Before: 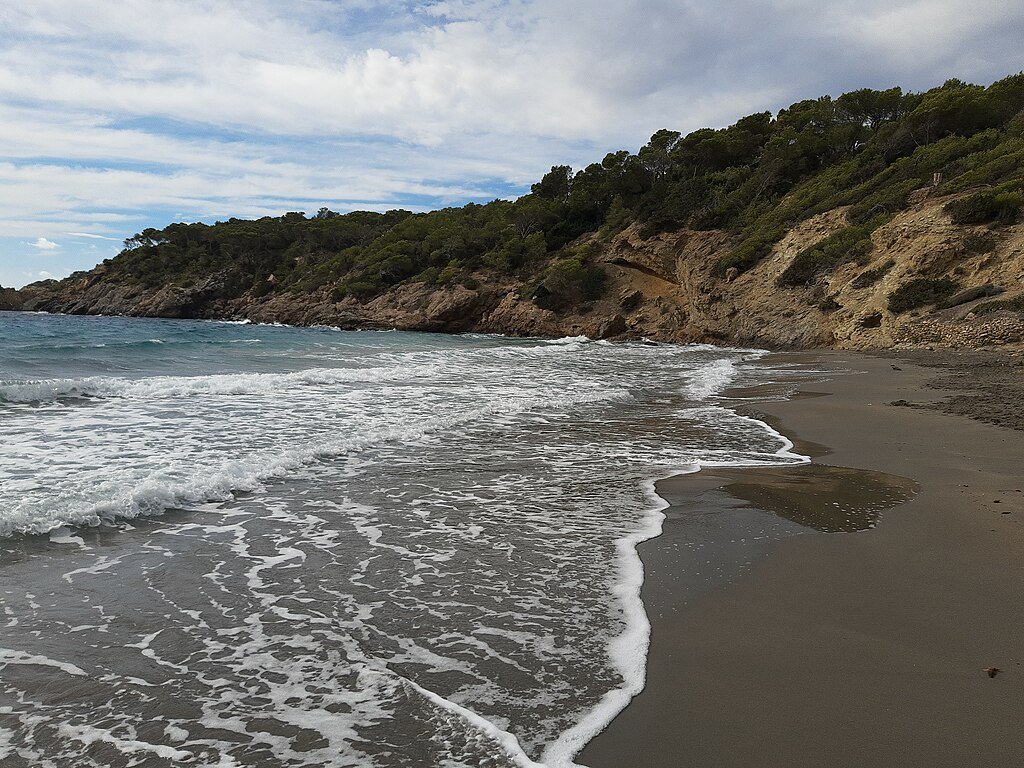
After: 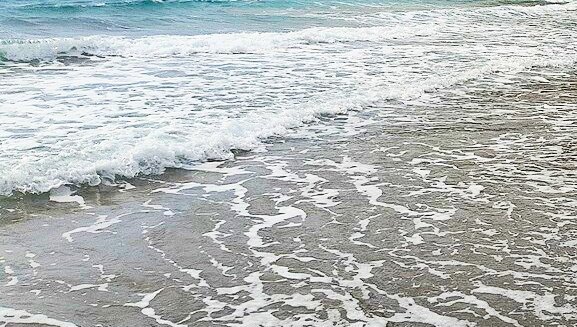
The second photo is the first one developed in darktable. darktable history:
velvia: on, module defaults
crop: top 44.483%, right 43.593%, bottom 12.892%
contrast brightness saturation: contrast 0.1, brightness 0.3, saturation 0.14
base curve: curves: ch0 [(0, 0) (0.036, 0.025) (0.121, 0.166) (0.206, 0.329) (0.605, 0.79) (1, 1)], preserve colors none
